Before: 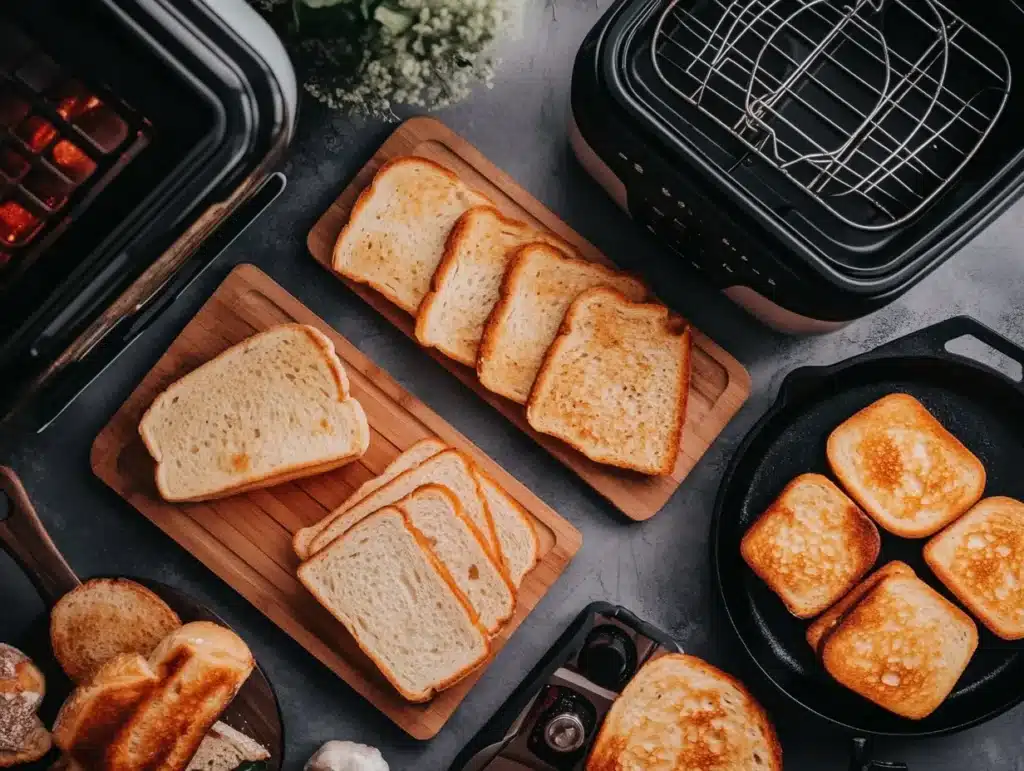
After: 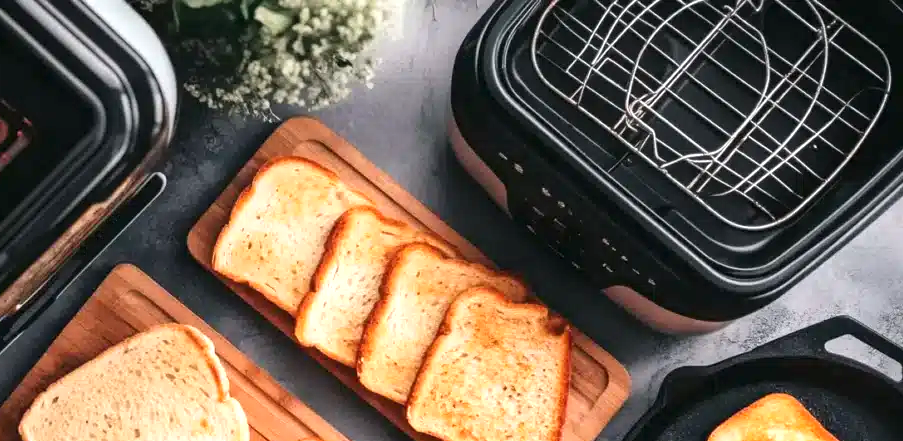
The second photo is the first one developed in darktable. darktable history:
crop and rotate: left 11.812%, bottom 42.776%
exposure: black level correction 0, exposure 1 EV, compensate highlight preservation false
